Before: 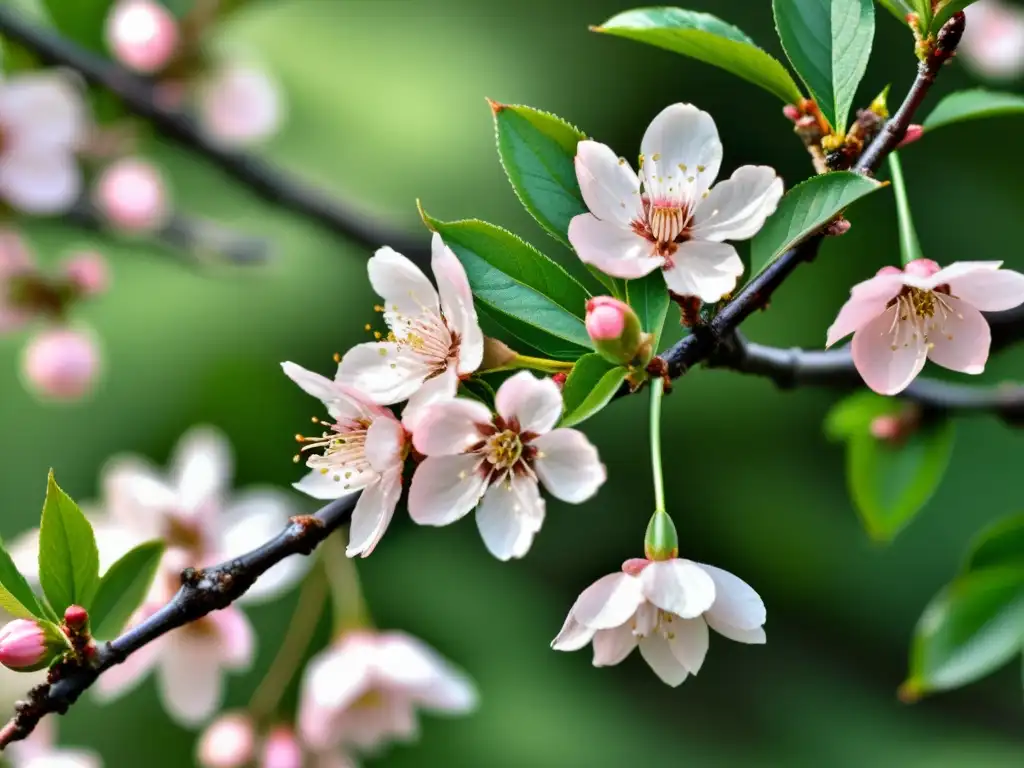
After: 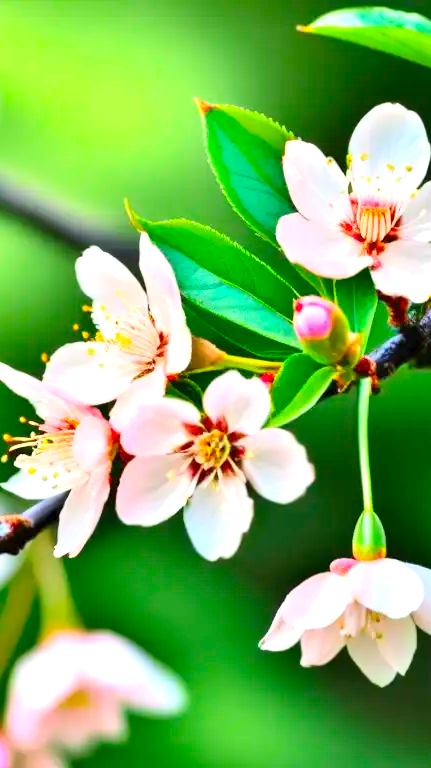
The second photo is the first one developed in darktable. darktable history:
contrast brightness saturation: contrast 0.2, brightness 0.2, saturation 0.8
exposure: exposure 0.6 EV, compensate highlight preservation false
crop: left 28.583%, right 29.231%
